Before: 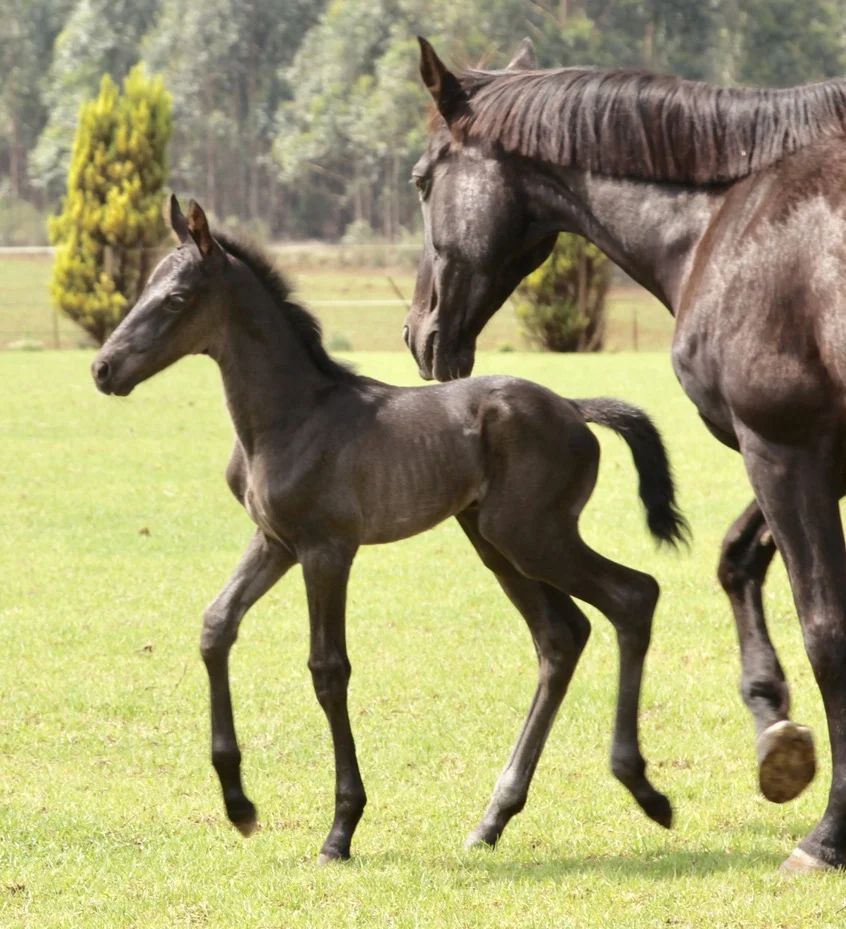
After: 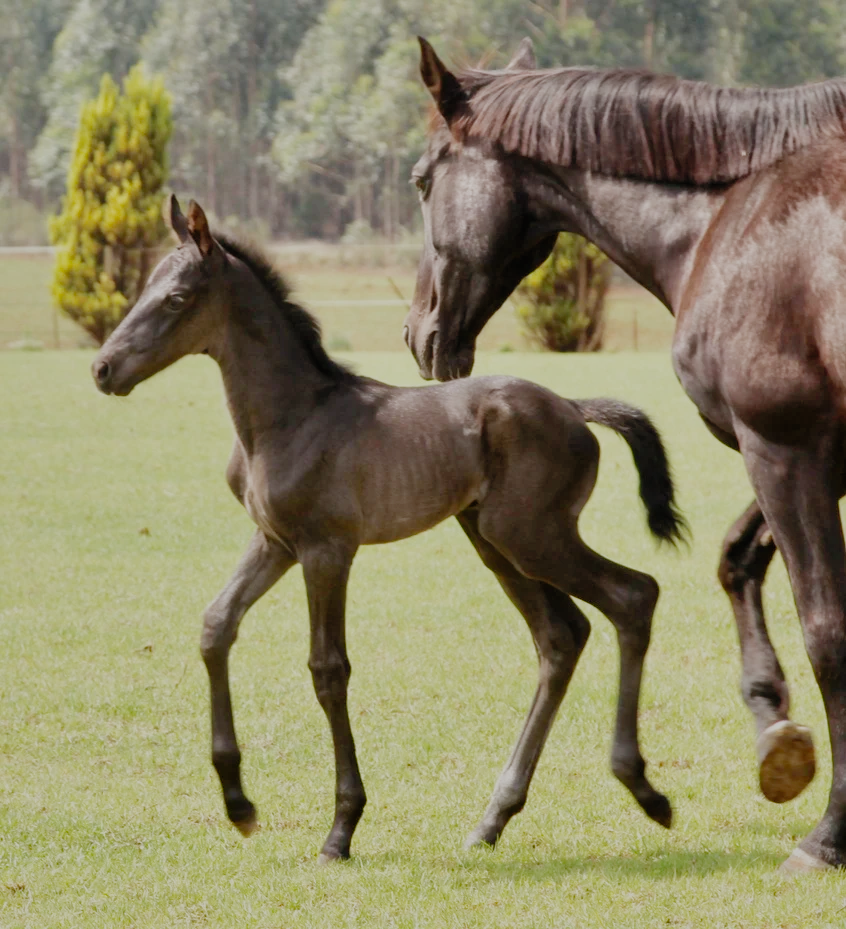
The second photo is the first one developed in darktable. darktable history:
shadows and highlights: on, module defaults
filmic rgb: black relative exposure -7.65 EV, white relative exposure 4.56 EV, hardness 3.61, preserve chrominance no, color science v5 (2021)
